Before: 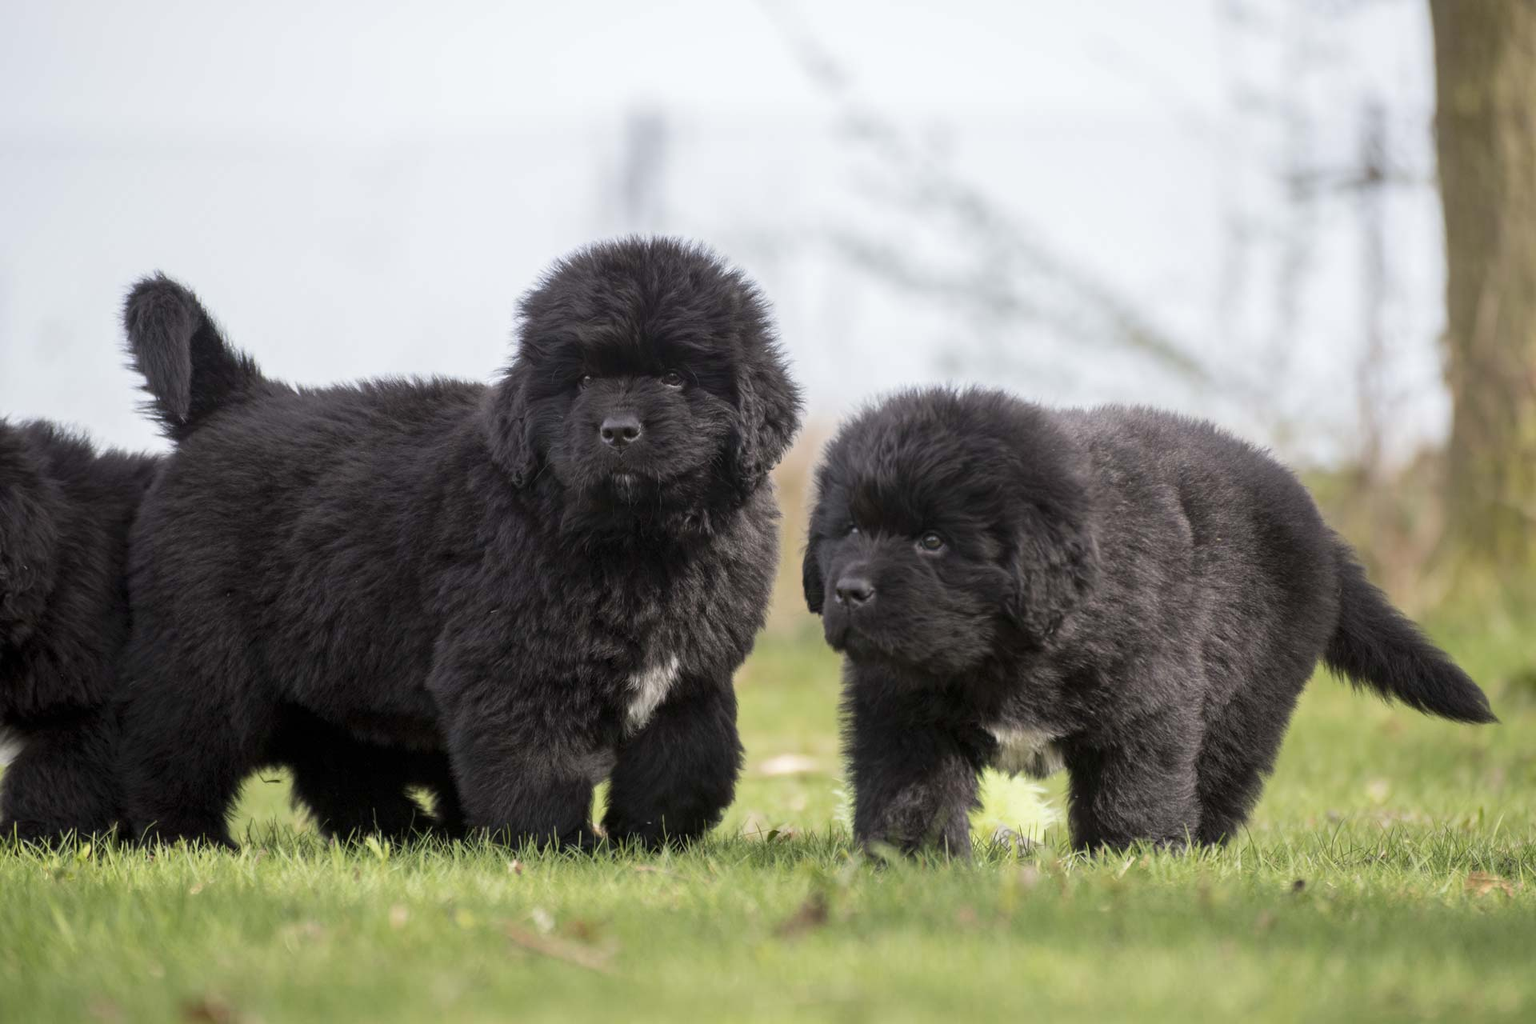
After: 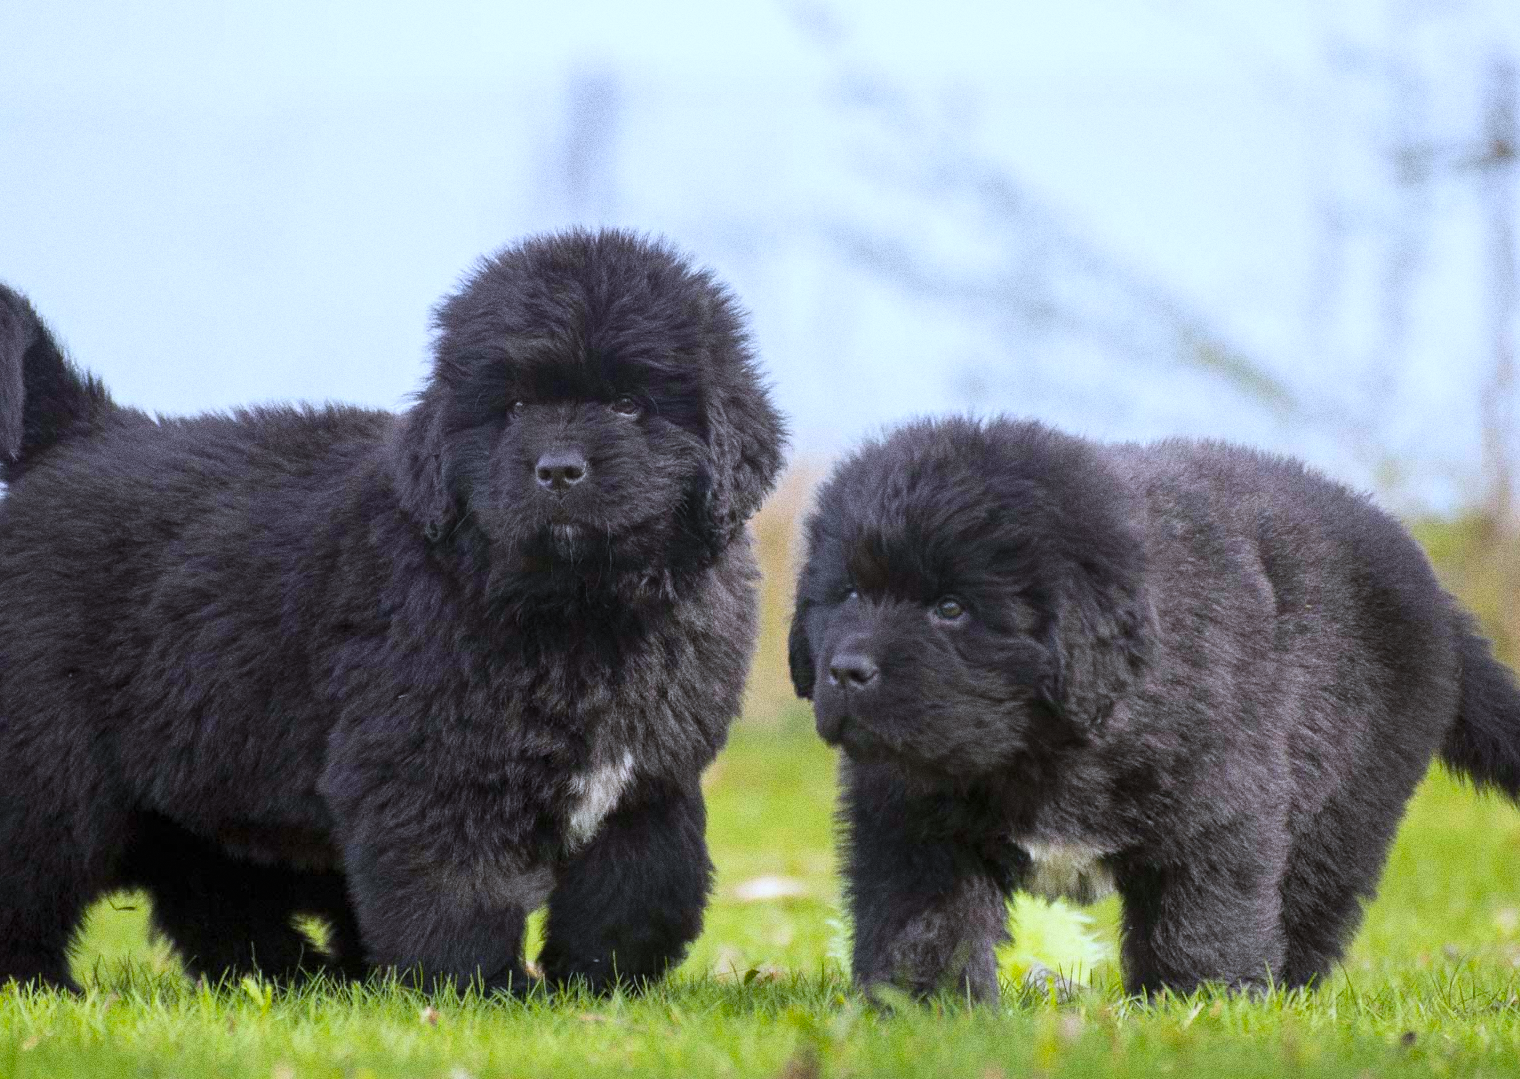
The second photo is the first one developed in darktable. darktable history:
color balance rgb: linear chroma grading › global chroma 15%, perceptual saturation grading › global saturation 30%
crop: left 11.225%, top 5.381%, right 9.565%, bottom 10.314%
exposure: compensate highlight preservation false
grain: coarseness 0.09 ISO, strength 40%
white balance: red 0.954, blue 1.079
contrast brightness saturation: contrast 0.03, brightness 0.06, saturation 0.13
